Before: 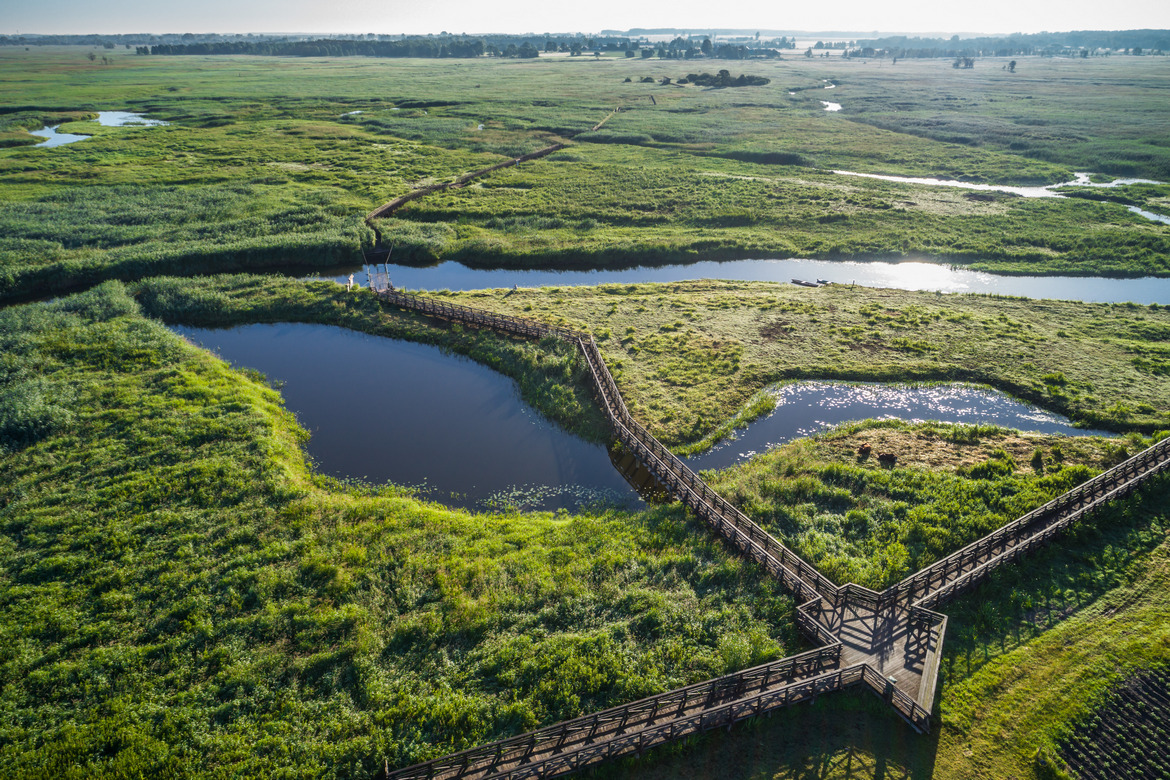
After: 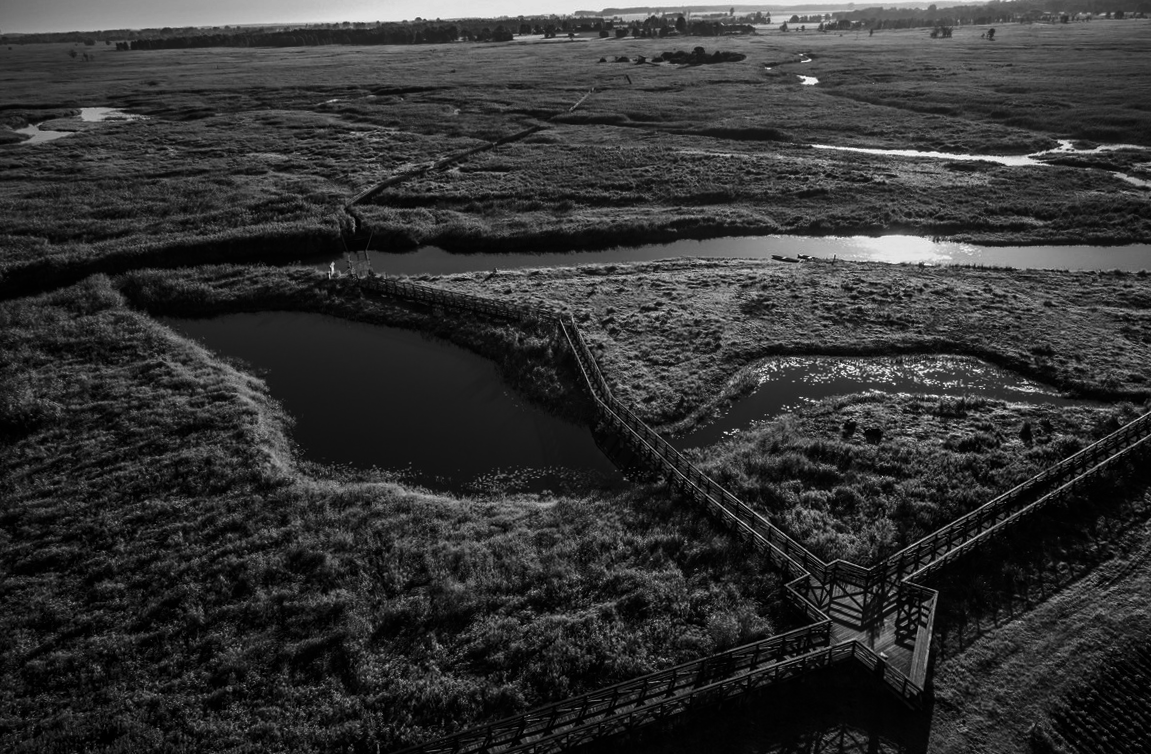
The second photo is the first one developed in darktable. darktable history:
rotate and perspective: rotation -1.32°, lens shift (horizontal) -0.031, crop left 0.015, crop right 0.985, crop top 0.047, crop bottom 0.982
contrast brightness saturation: contrast -0.03, brightness -0.59, saturation -1
color zones: curves: ch1 [(0, 0.455) (0.063, 0.455) (0.286, 0.495) (0.429, 0.5) (0.571, 0.5) (0.714, 0.5) (0.857, 0.5) (1, 0.455)]; ch2 [(0, 0.532) (0.063, 0.521) (0.233, 0.447) (0.429, 0.489) (0.571, 0.5) (0.714, 0.5) (0.857, 0.5) (1, 0.532)]
